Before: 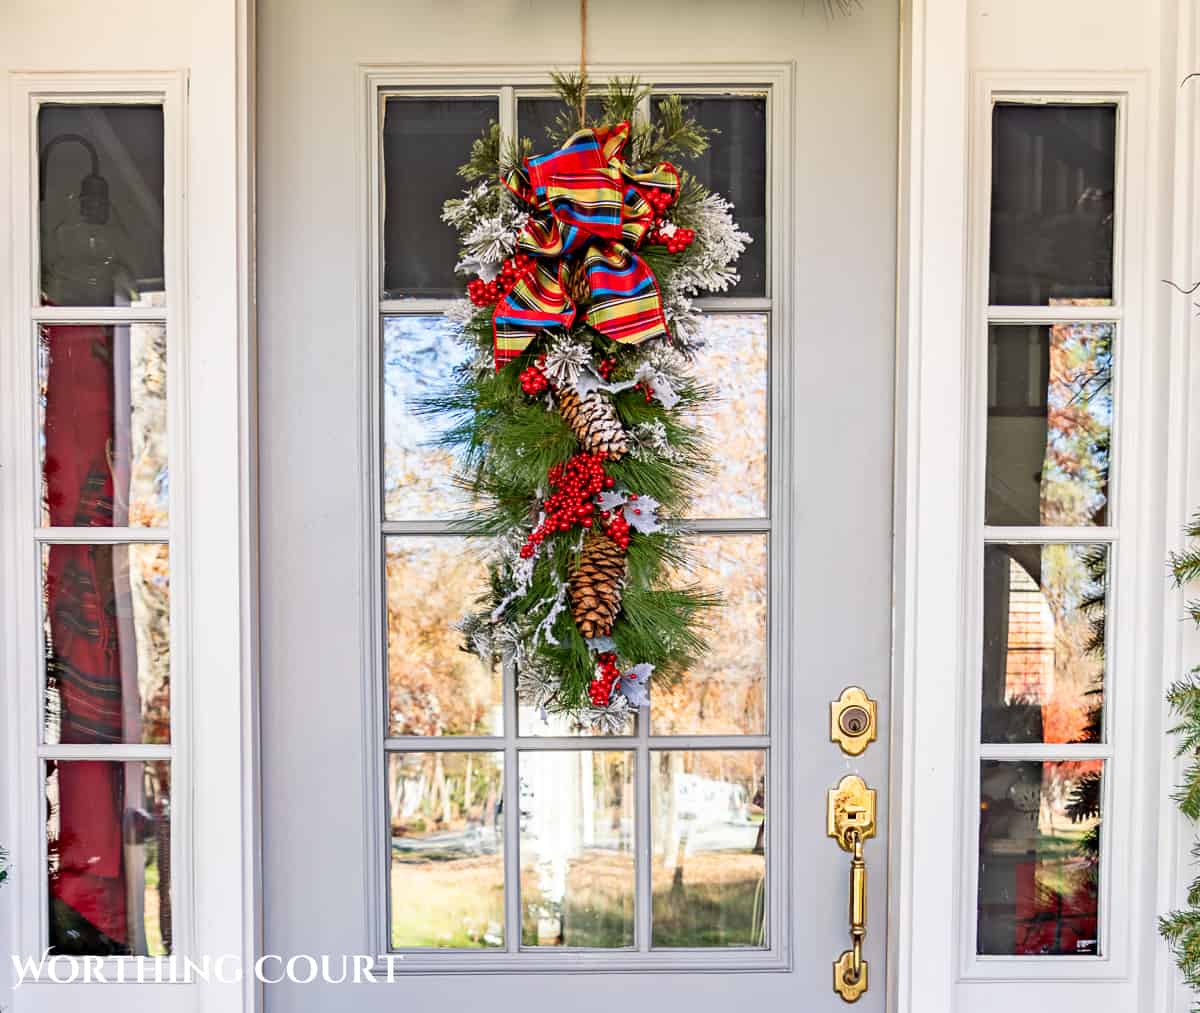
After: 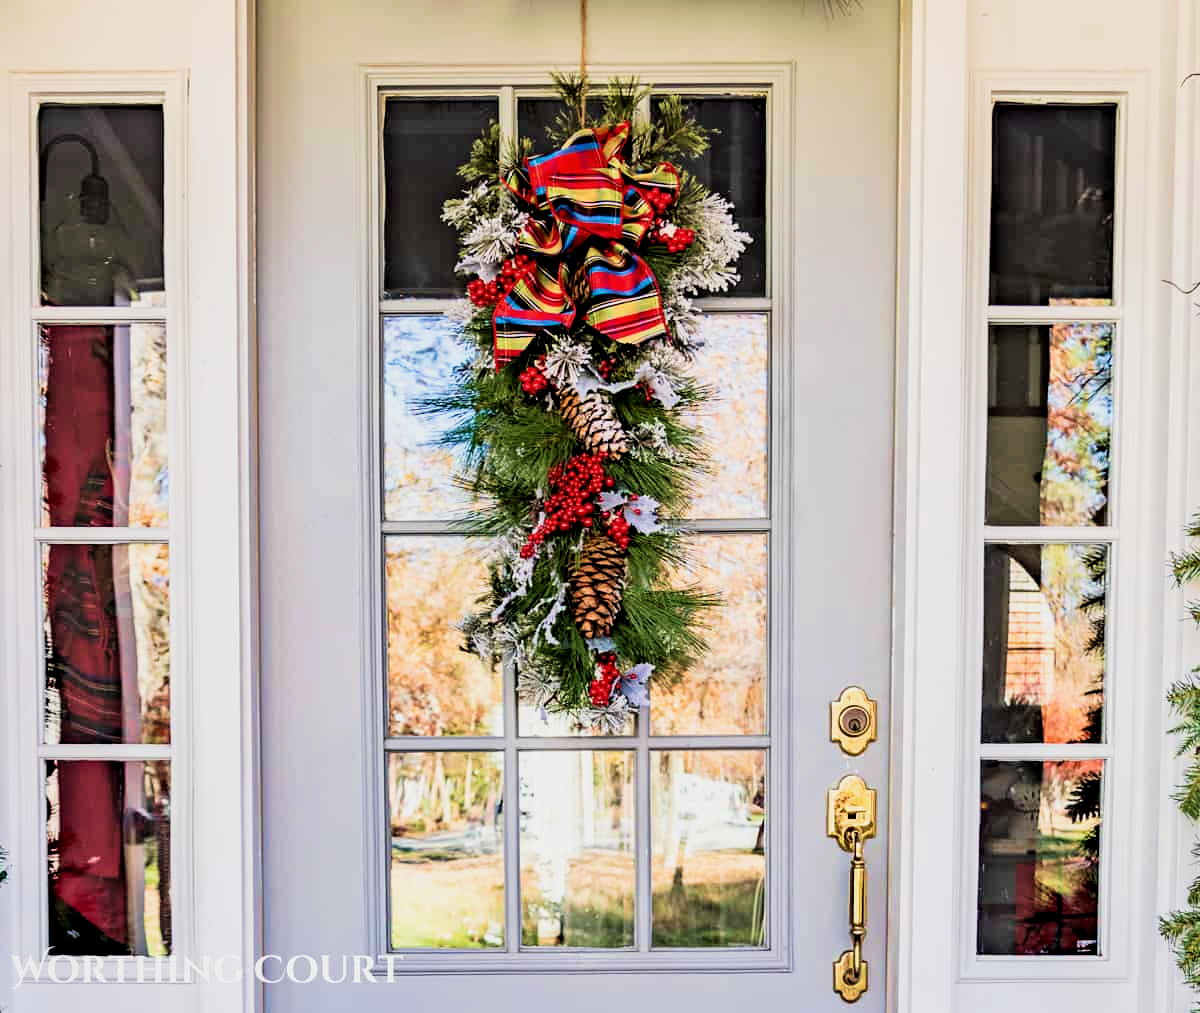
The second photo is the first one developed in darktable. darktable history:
velvia: strength 45%
filmic rgb: black relative exposure -5 EV, white relative exposure 3.5 EV, hardness 3.19, contrast 1.3, highlights saturation mix -50%
local contrast: mode bilateral grid, contrast 20, coarseness 50, detail 120%, midtone range 0.2
